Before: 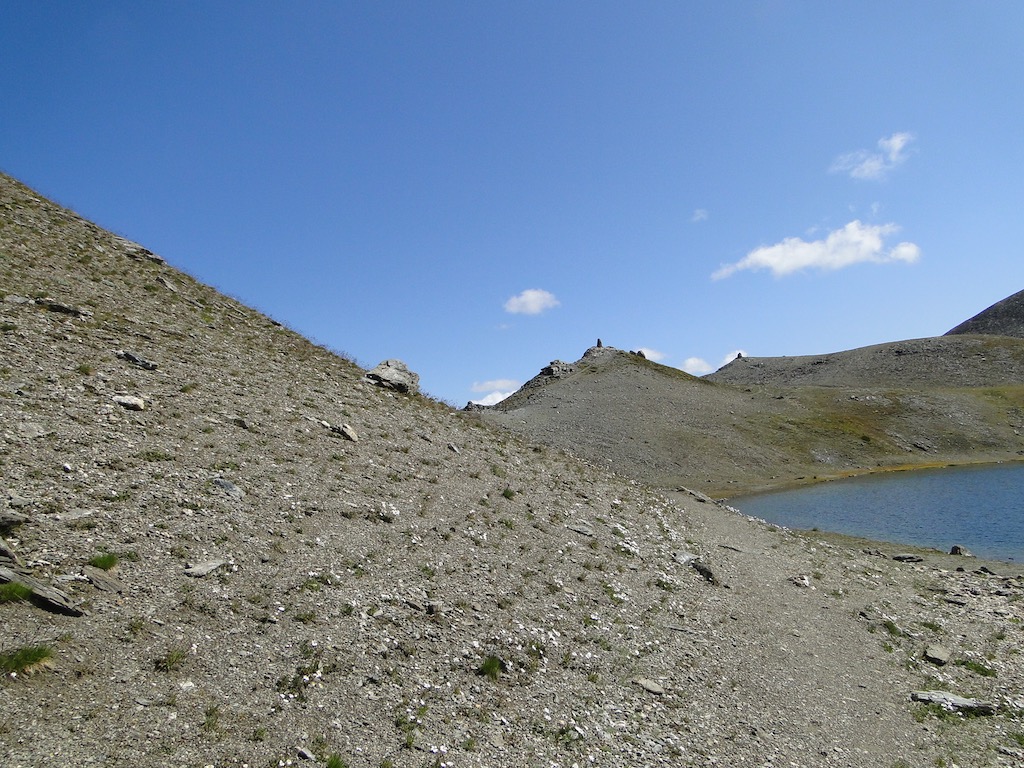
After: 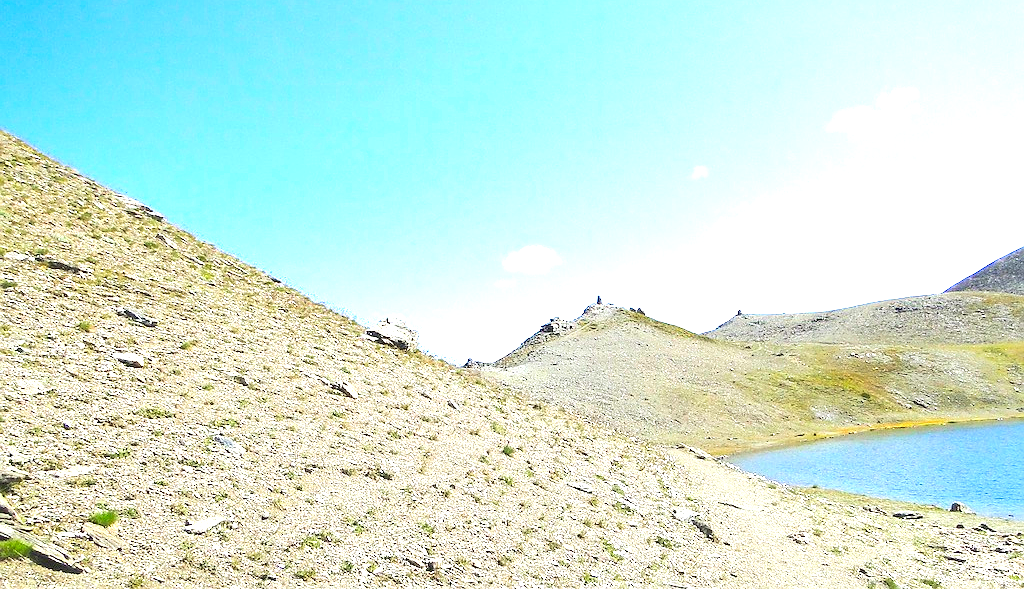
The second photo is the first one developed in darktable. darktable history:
contrast brightness saturation: contrast 0.07, brightness 0.18, saturation 0.4
velvia: strength 10%
sharpen: radius 0.969, amount 0.604
tone equalizer: -8 EV 0.06 EV, smoothing diameter 25%, edges refinement/feathering 10, preserve details guided filter
exposure: black level correction 0, exposure 1.975 EV, compensate exposure bias true, compensate highlight preservation false
crop: top 5.667%, bottom 17.637%
